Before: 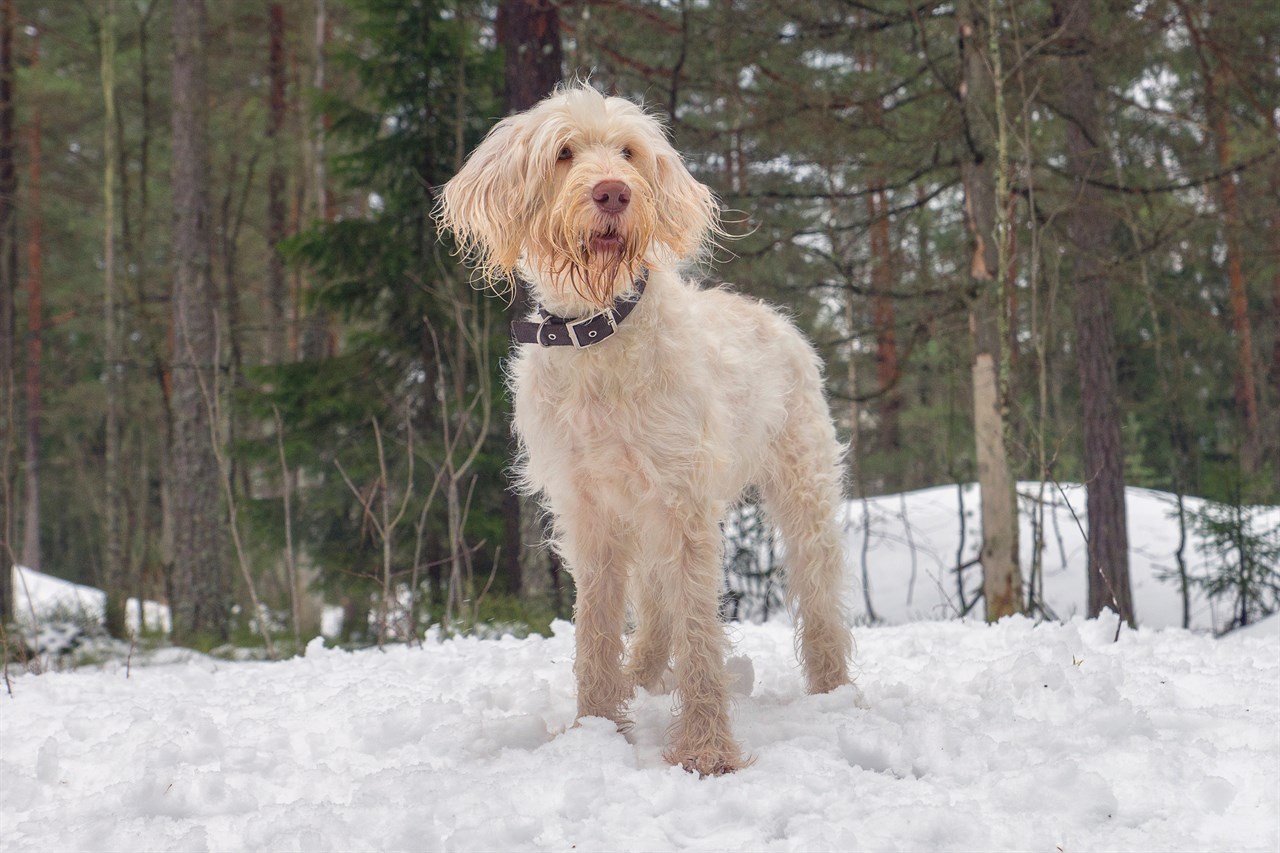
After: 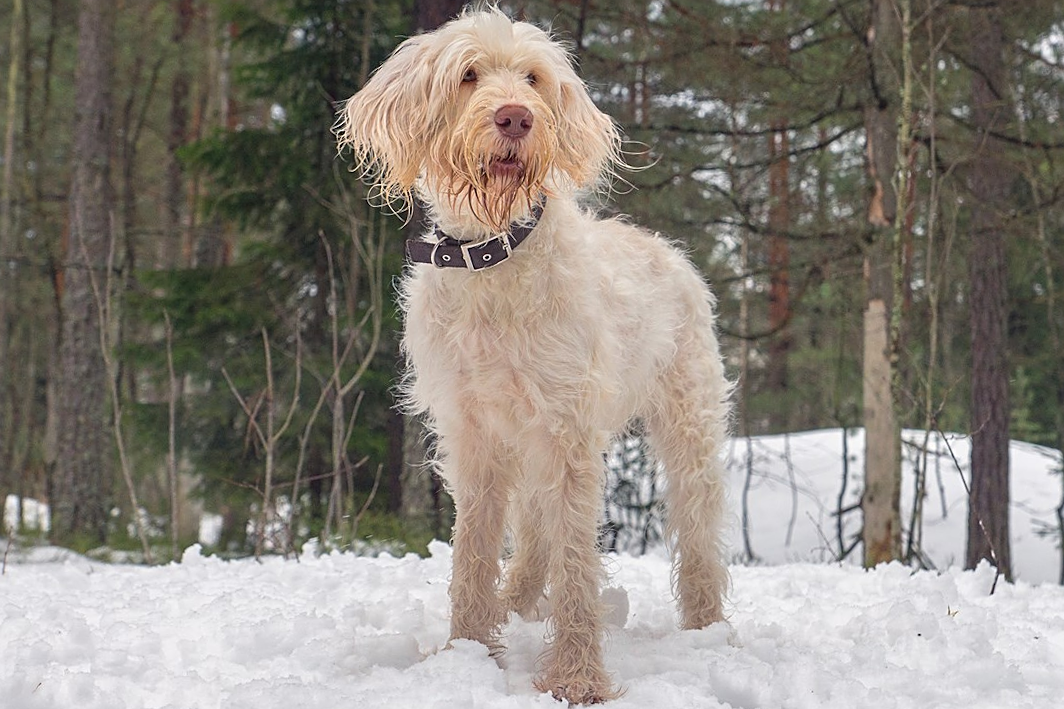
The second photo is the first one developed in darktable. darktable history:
crop and rotate: angle -3.27°, left 5.211%, top 5.211%, right 4.607%, bottom 4.607%
sharpen: on, module defaults
